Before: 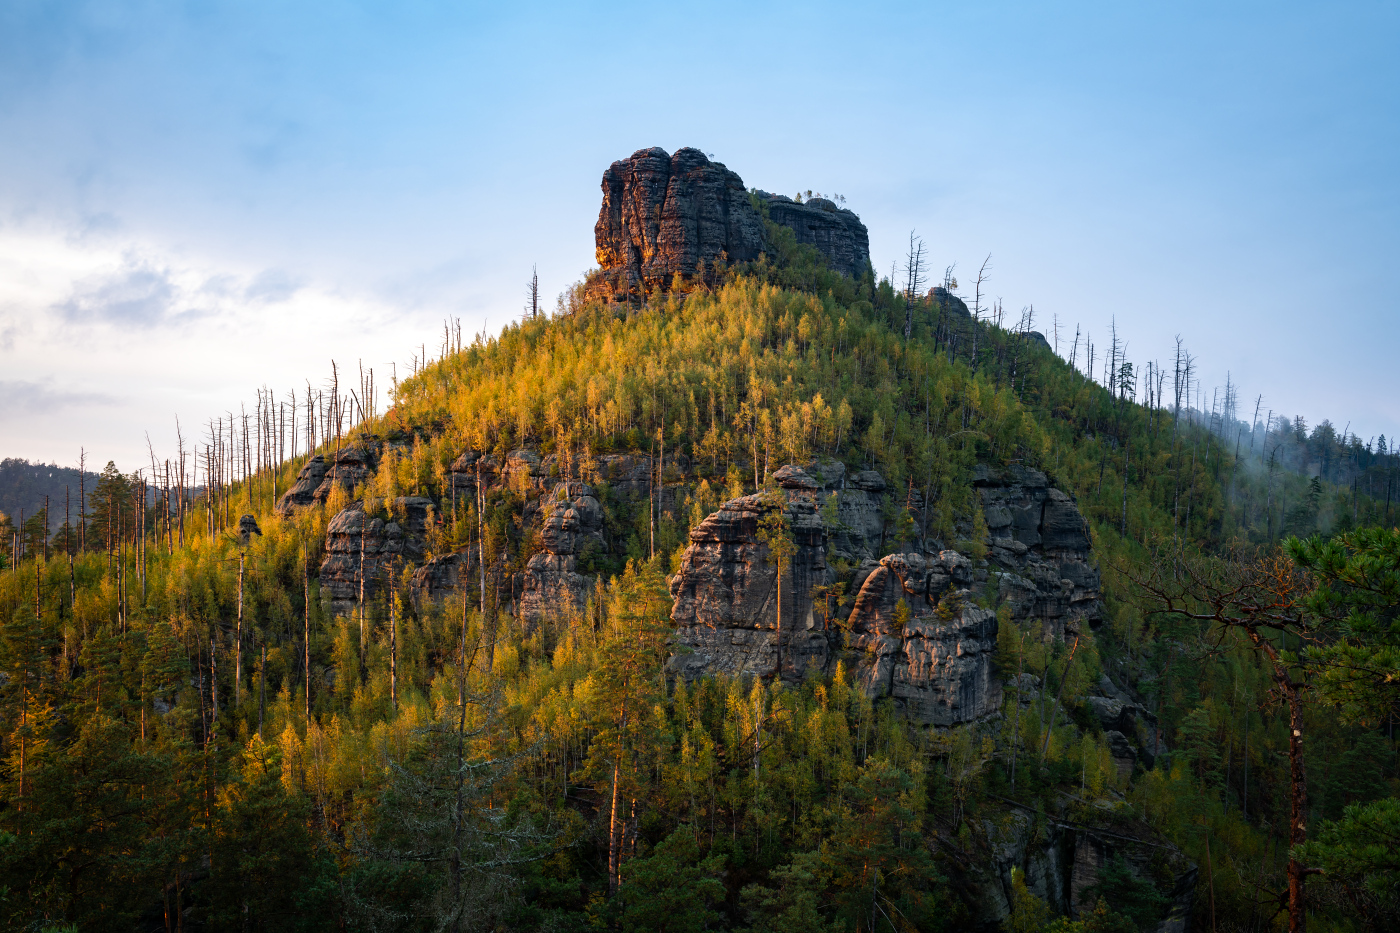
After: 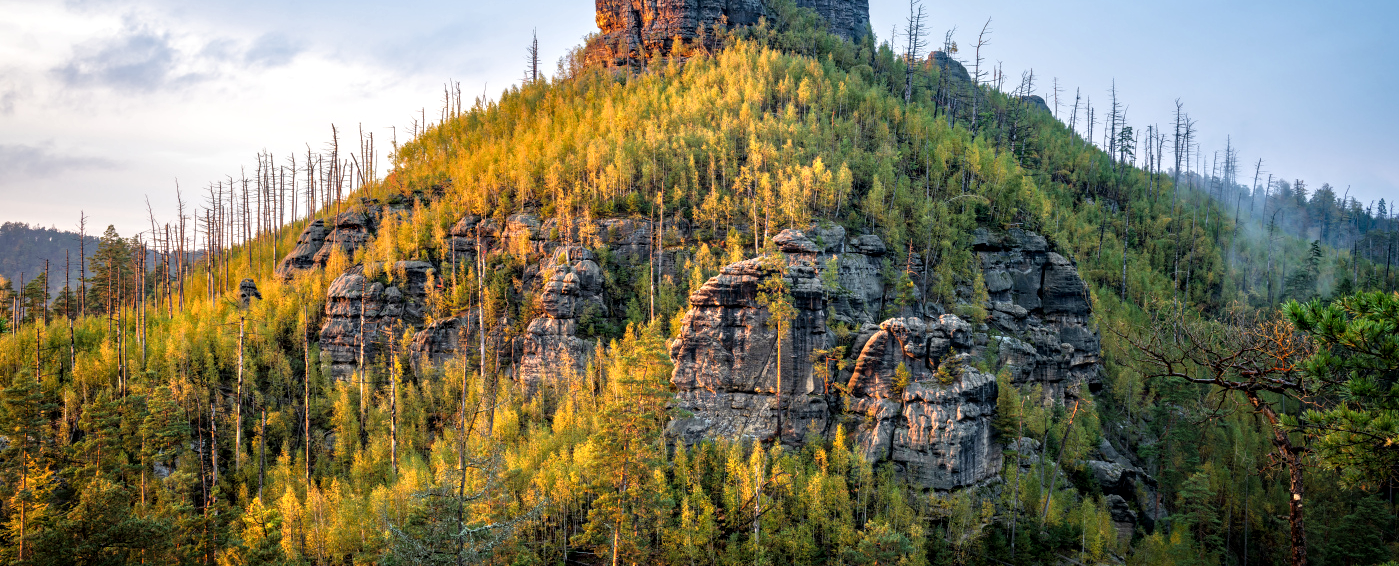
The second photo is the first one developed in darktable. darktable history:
tone equalizer: -7 EV 0.15 EV, -6 EV 0.6 EV, -5 EV 1.15 EV, -4 EV 1.33 EV, -3 EV 1.15 EV, -2 EV 0.6 EV, -1 EV 0.15 EV, mask exposure compensation -0.5 EV
local contrast: on, module defaults
crop and rotate: top 25.357%, bottom 13.942%
